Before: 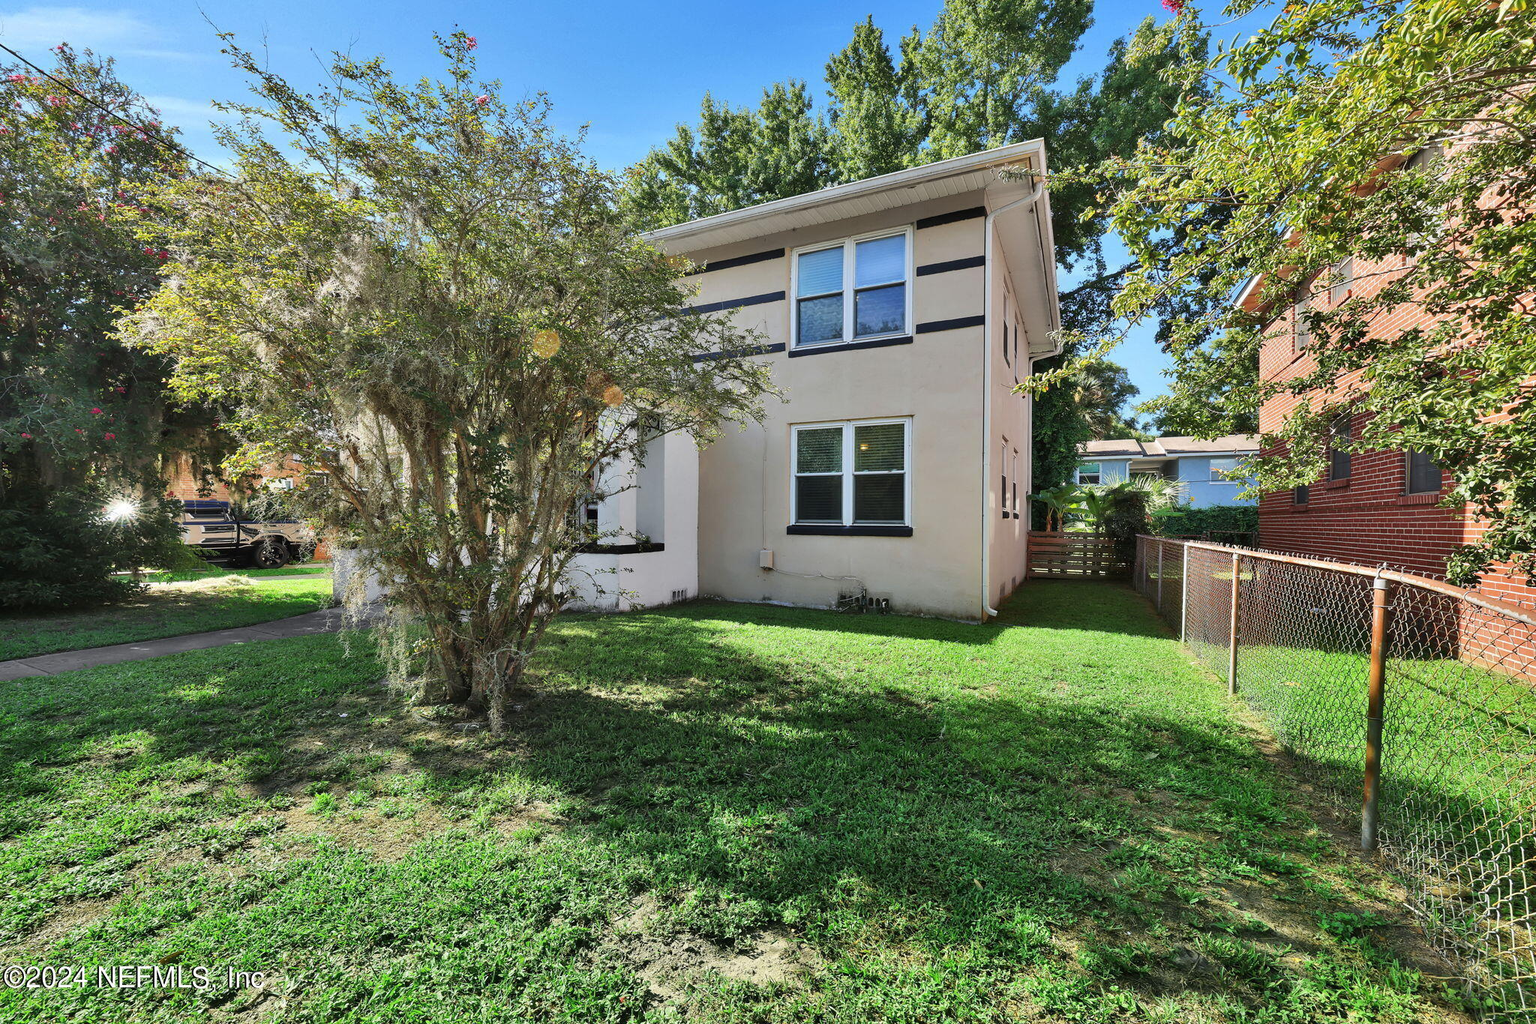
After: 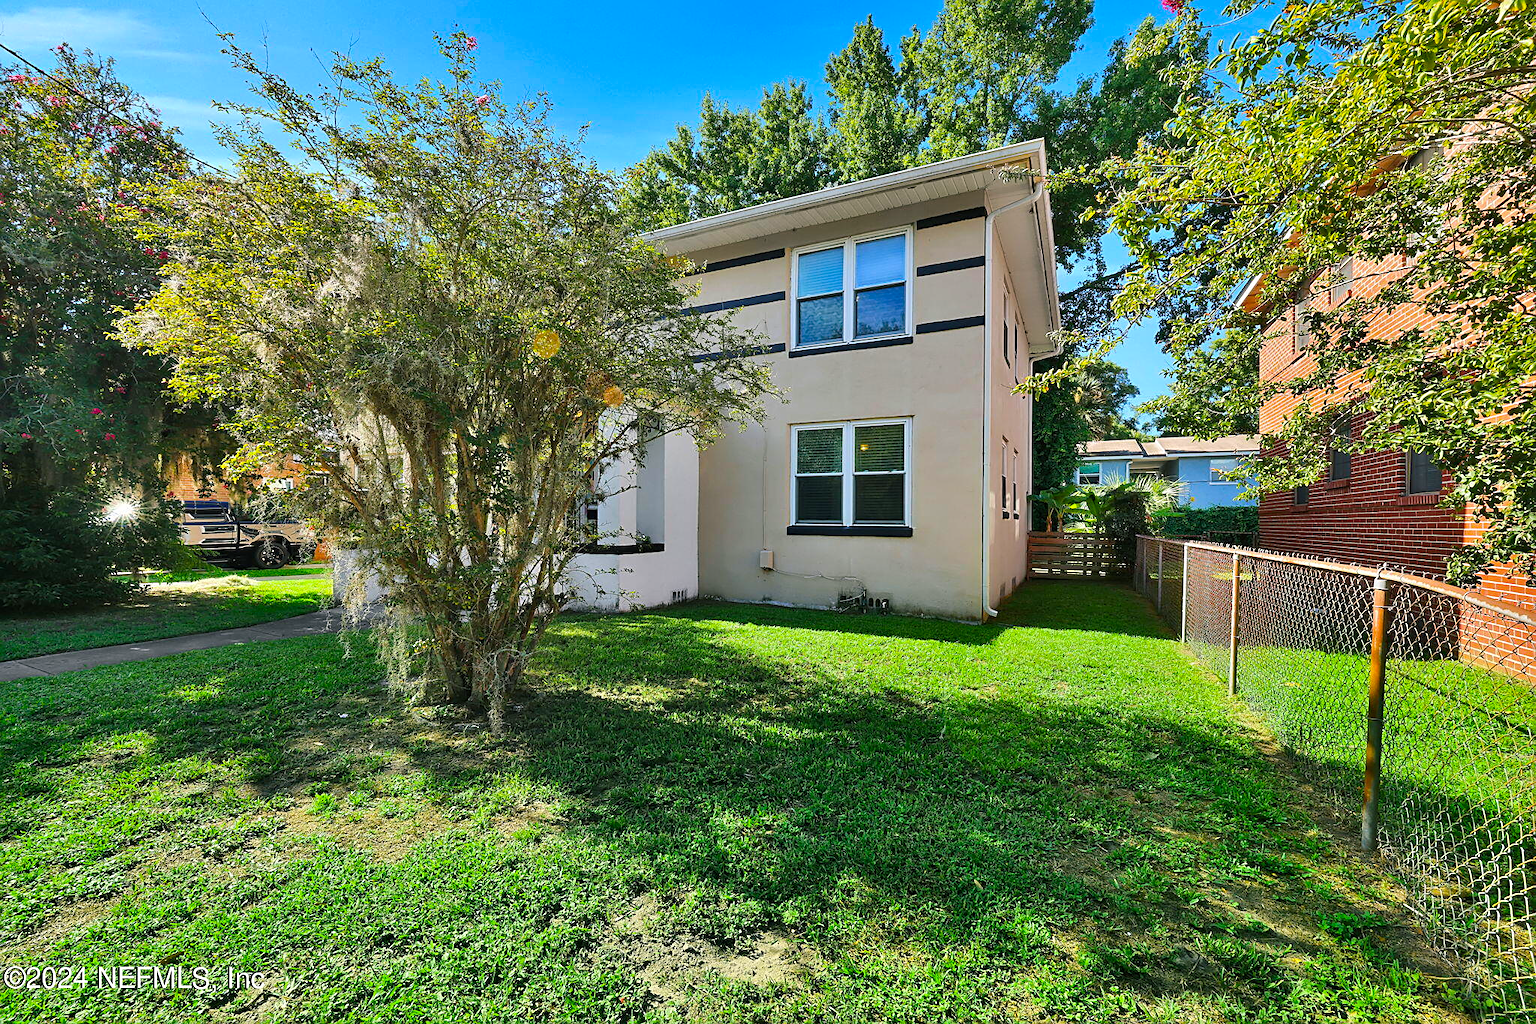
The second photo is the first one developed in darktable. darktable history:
sharpen: on, module defaults
color balance rgb: shadows lift › luminance -7.841%, shadows lift › chroma 2.272%, shadows lift › hue 167.82°, perceptual saturation grading › global saturation 35.97%, global vibrance 20%
